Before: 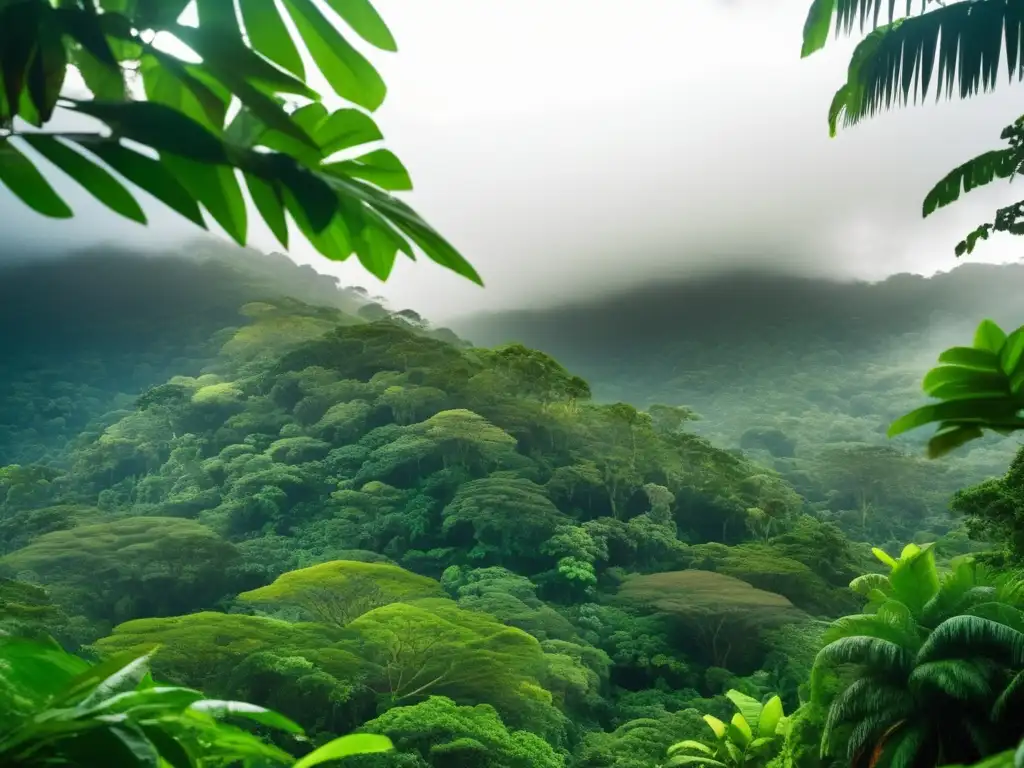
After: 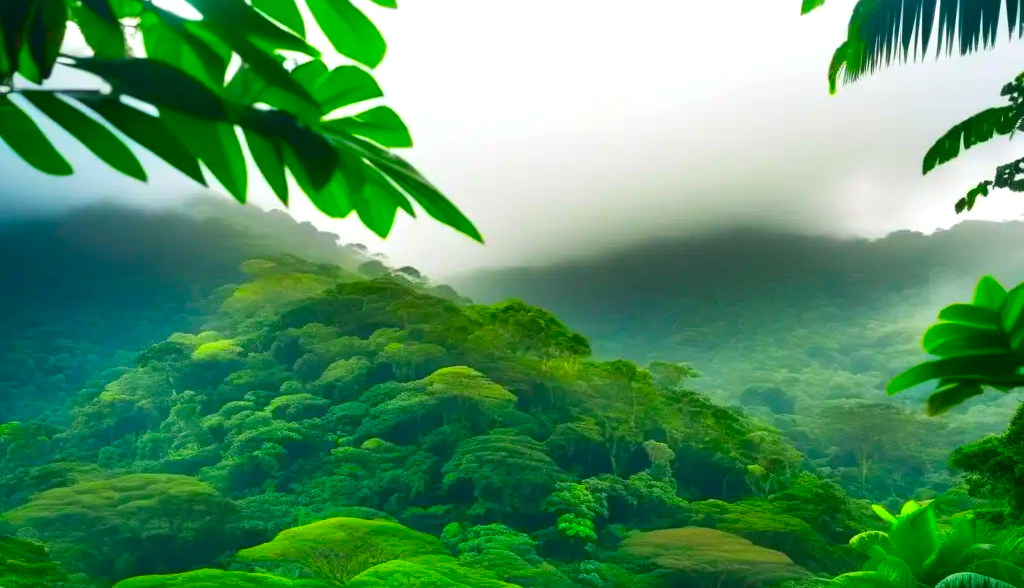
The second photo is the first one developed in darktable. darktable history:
exposure: exposure 0.196 EV, compensate highlight preservation false
crop: top 5.659%, bottom 17.772%
color correction: highlights b* 0.05, saturation 1.83
